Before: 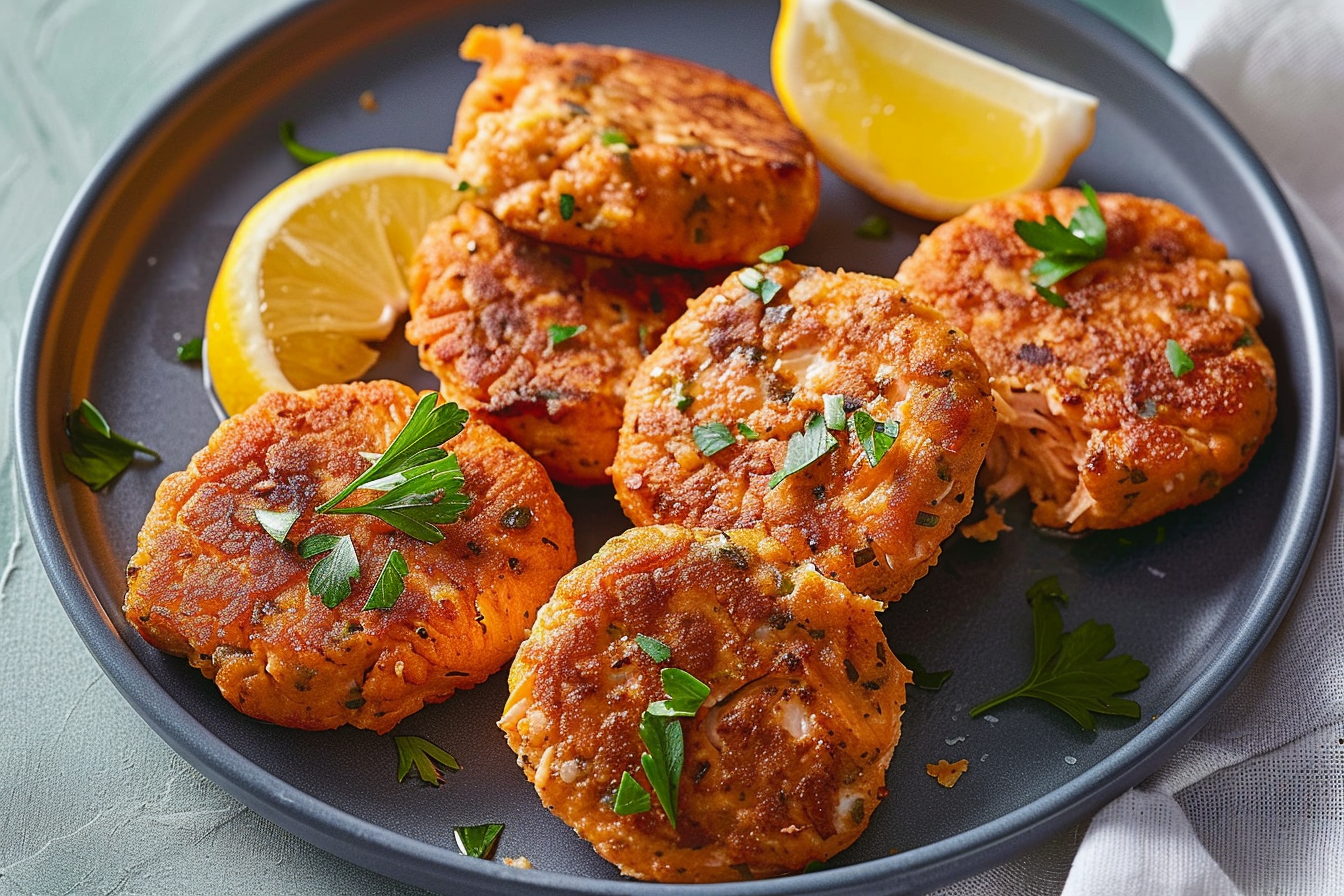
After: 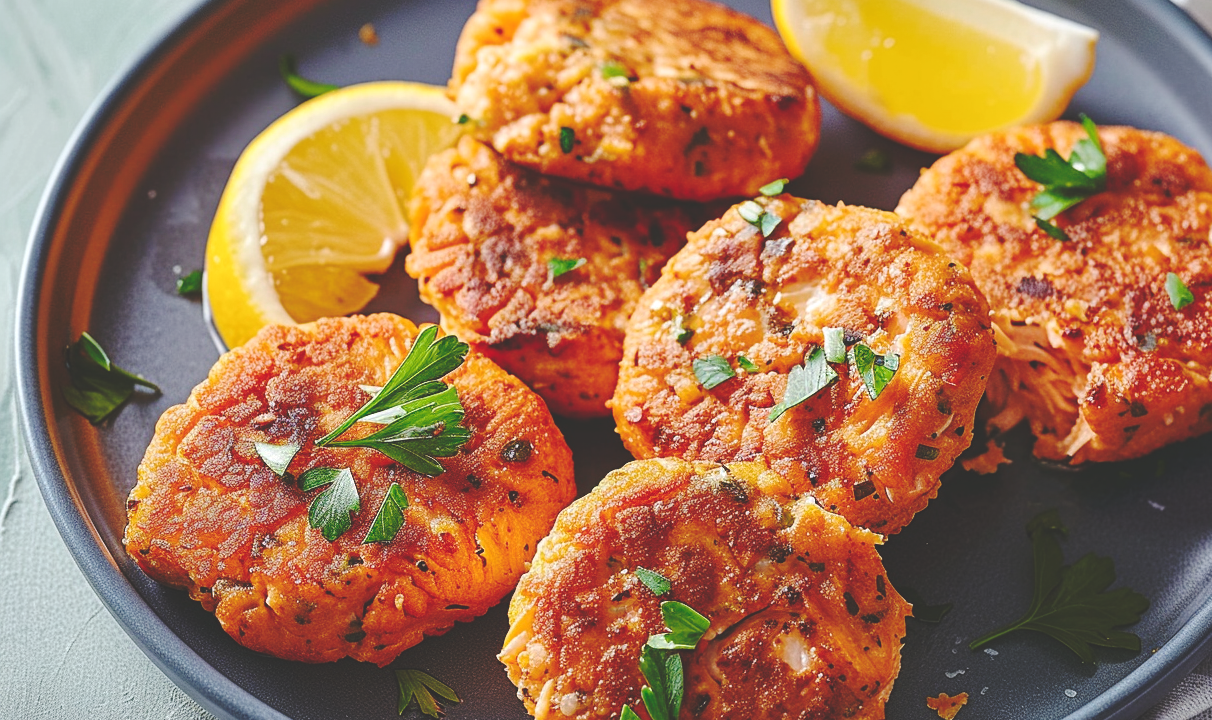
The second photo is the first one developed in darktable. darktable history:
base curve: curves: ch0 [(0, 0.024) (0.055, 0.065) (0.121, 0.166) (0.236, 0.319) (0.693, 0.726) (1, 1)], preserve colors none
exposure: exposure 0.129 EV, compensate highlight preservation false
crop: top 7.55%, right 9.781%, bottom 12.087%
